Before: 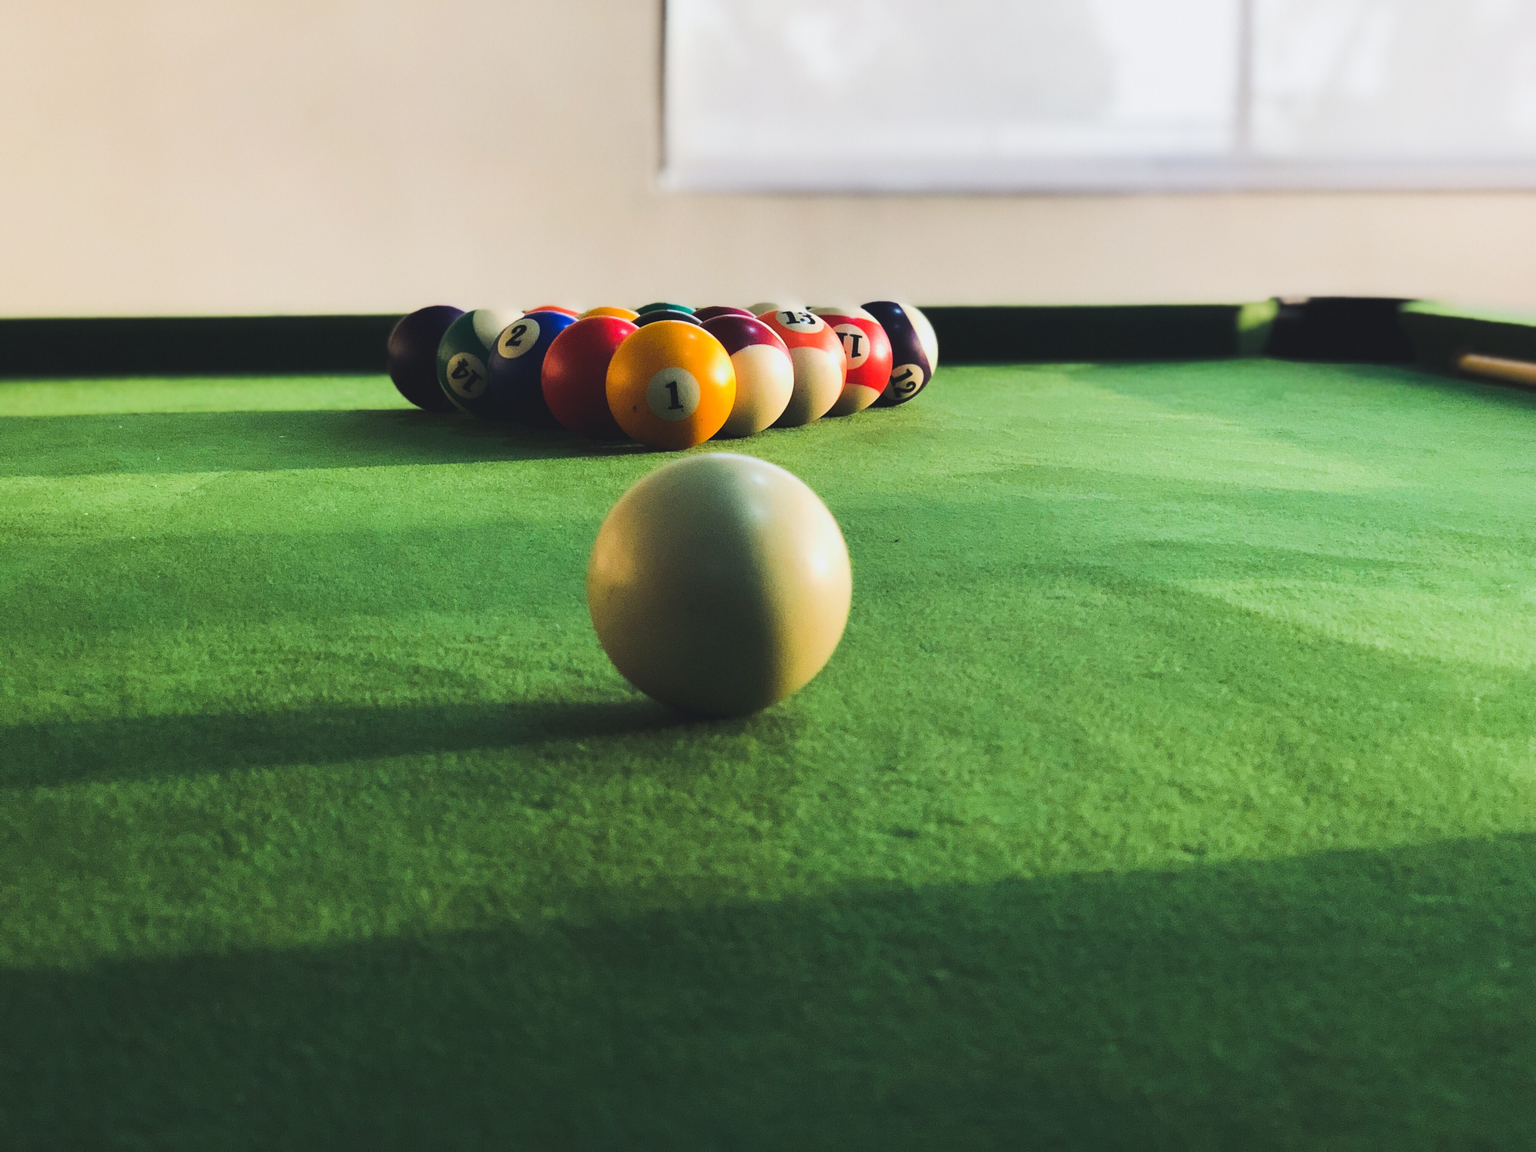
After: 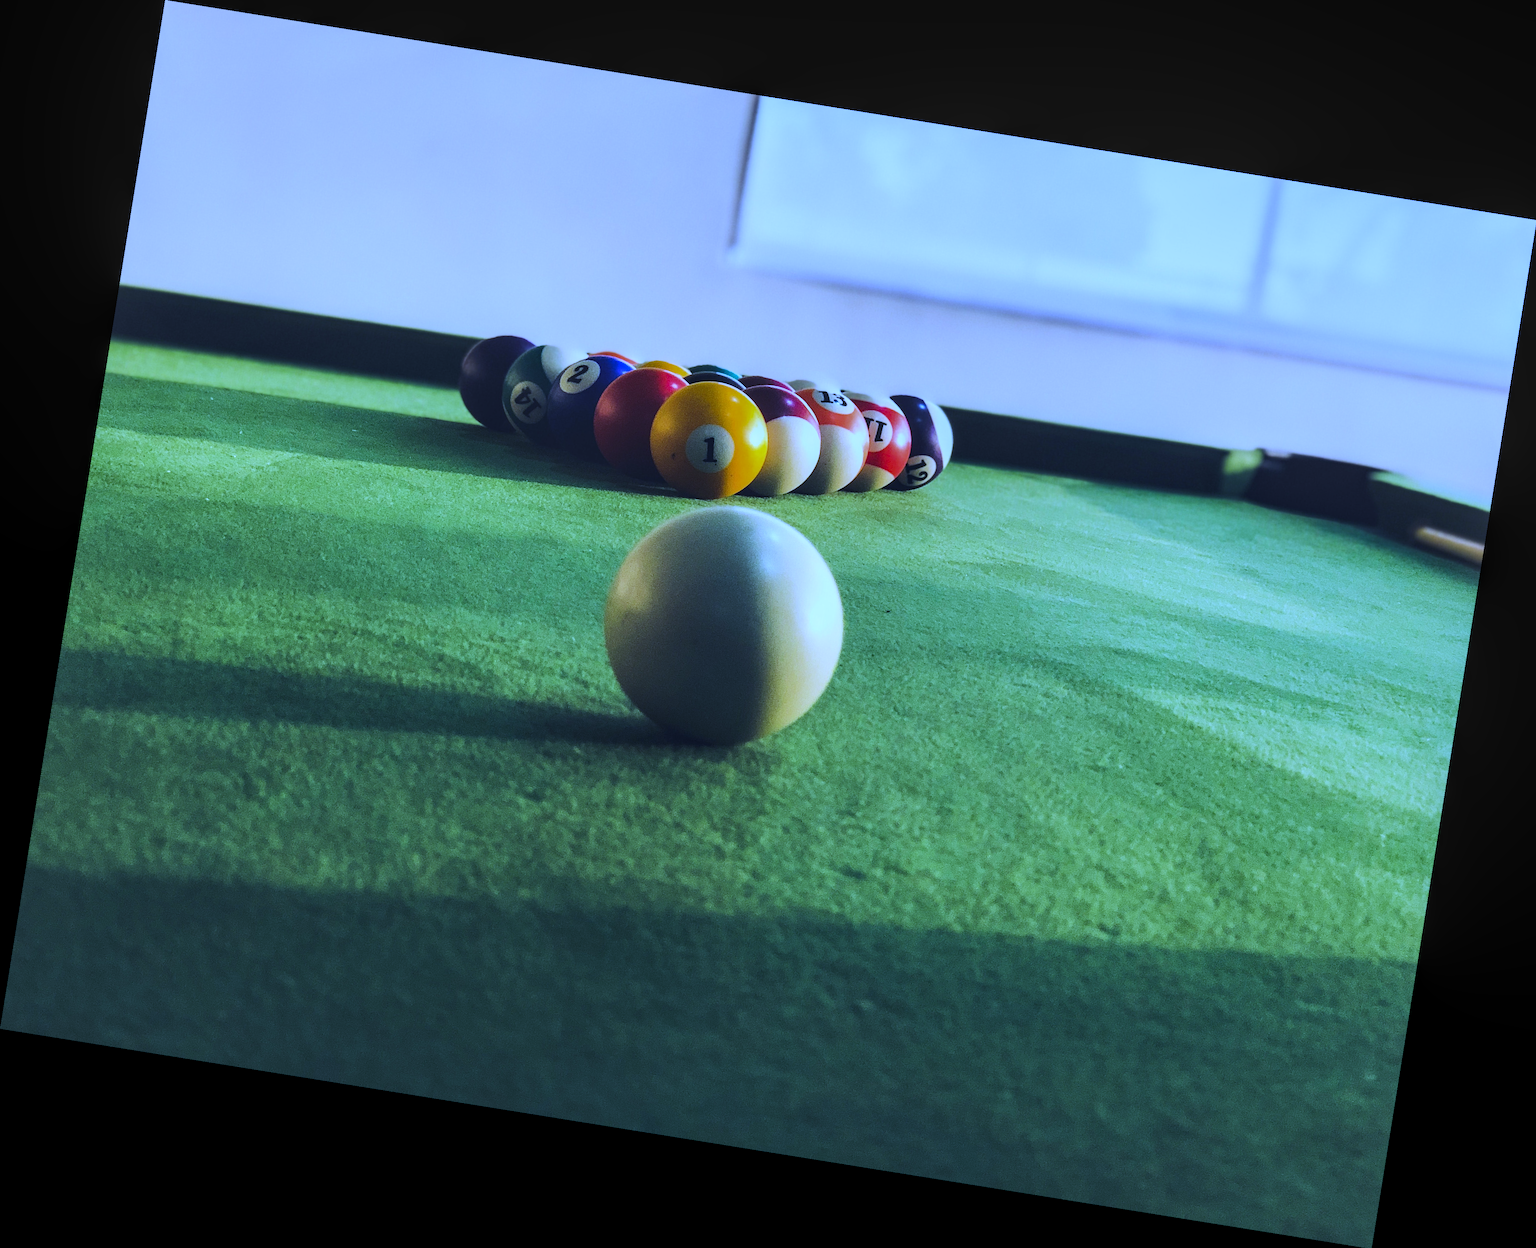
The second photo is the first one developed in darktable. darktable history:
local contrast: on, module defaults
white balance: red 0.766, blue 1.537
rotate and perspective: rotation 9.12°, automatic cropping off
